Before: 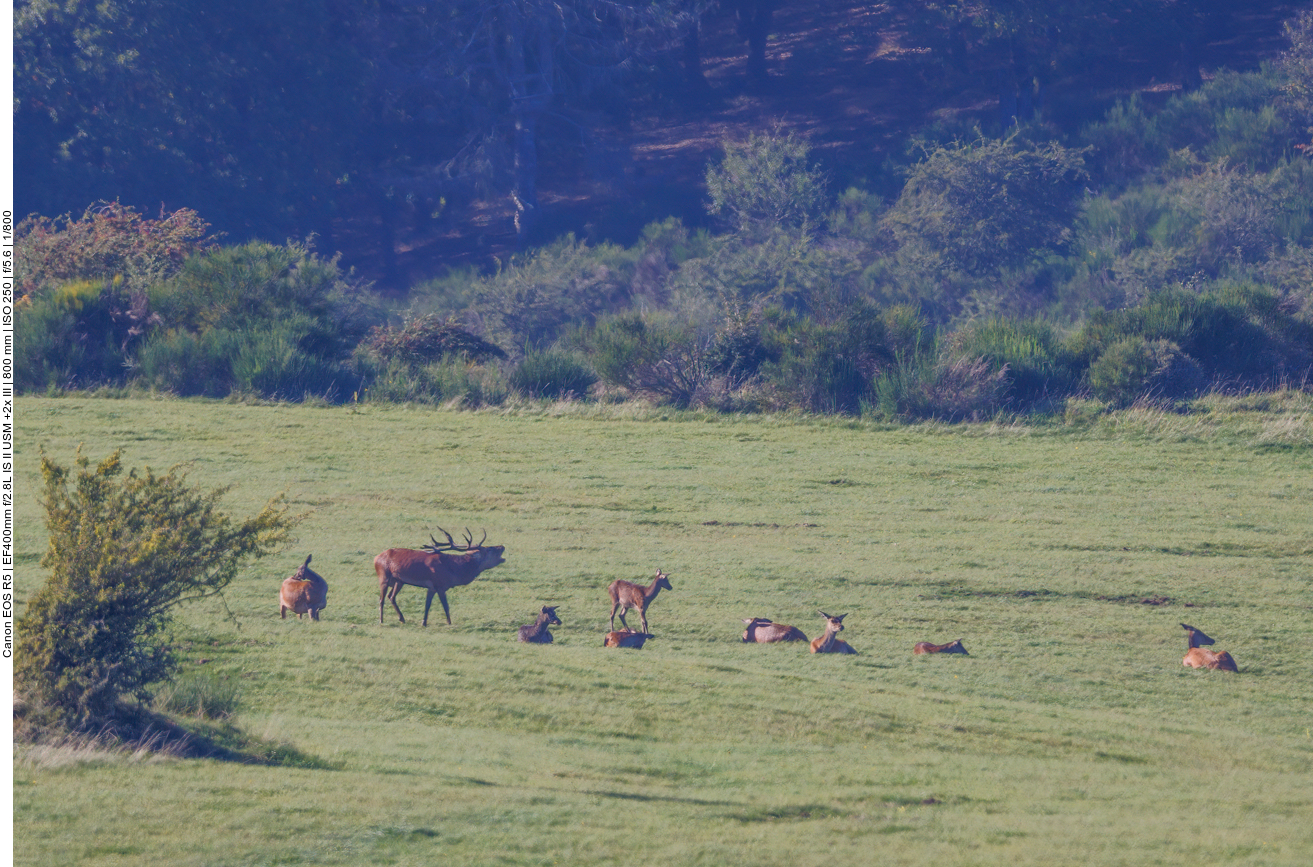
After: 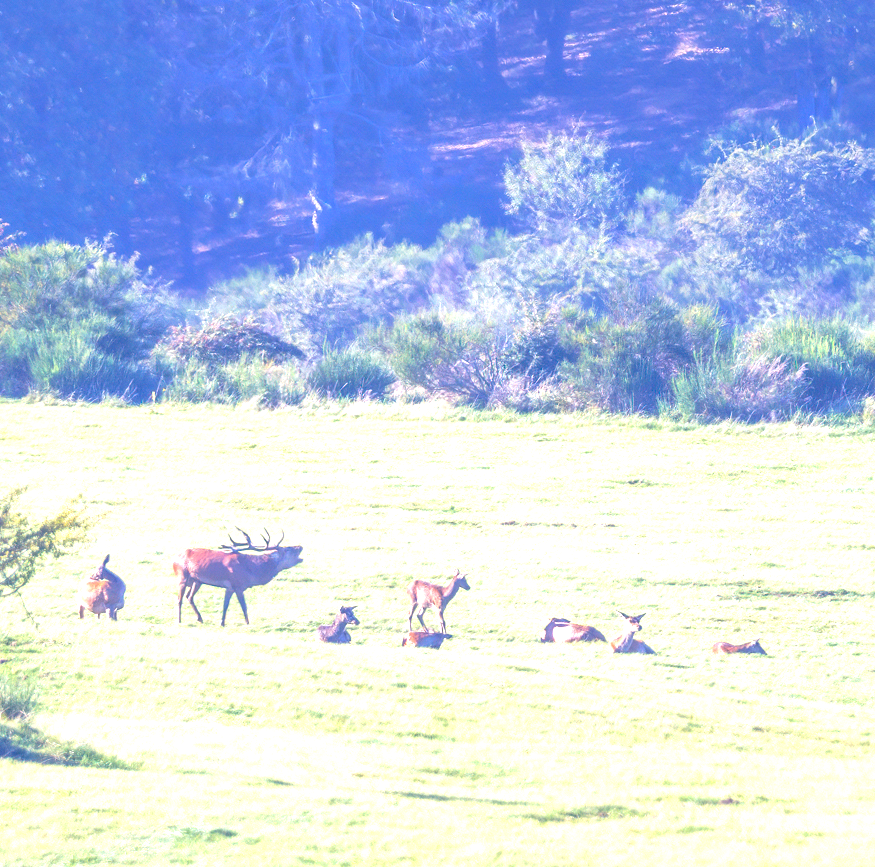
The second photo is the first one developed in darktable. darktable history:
crop: left 15.419%, right 17.914%
exposure: black level correction 0, exposure 2.138 EV, compensate exposure bias true, compensate highlight preservation false
